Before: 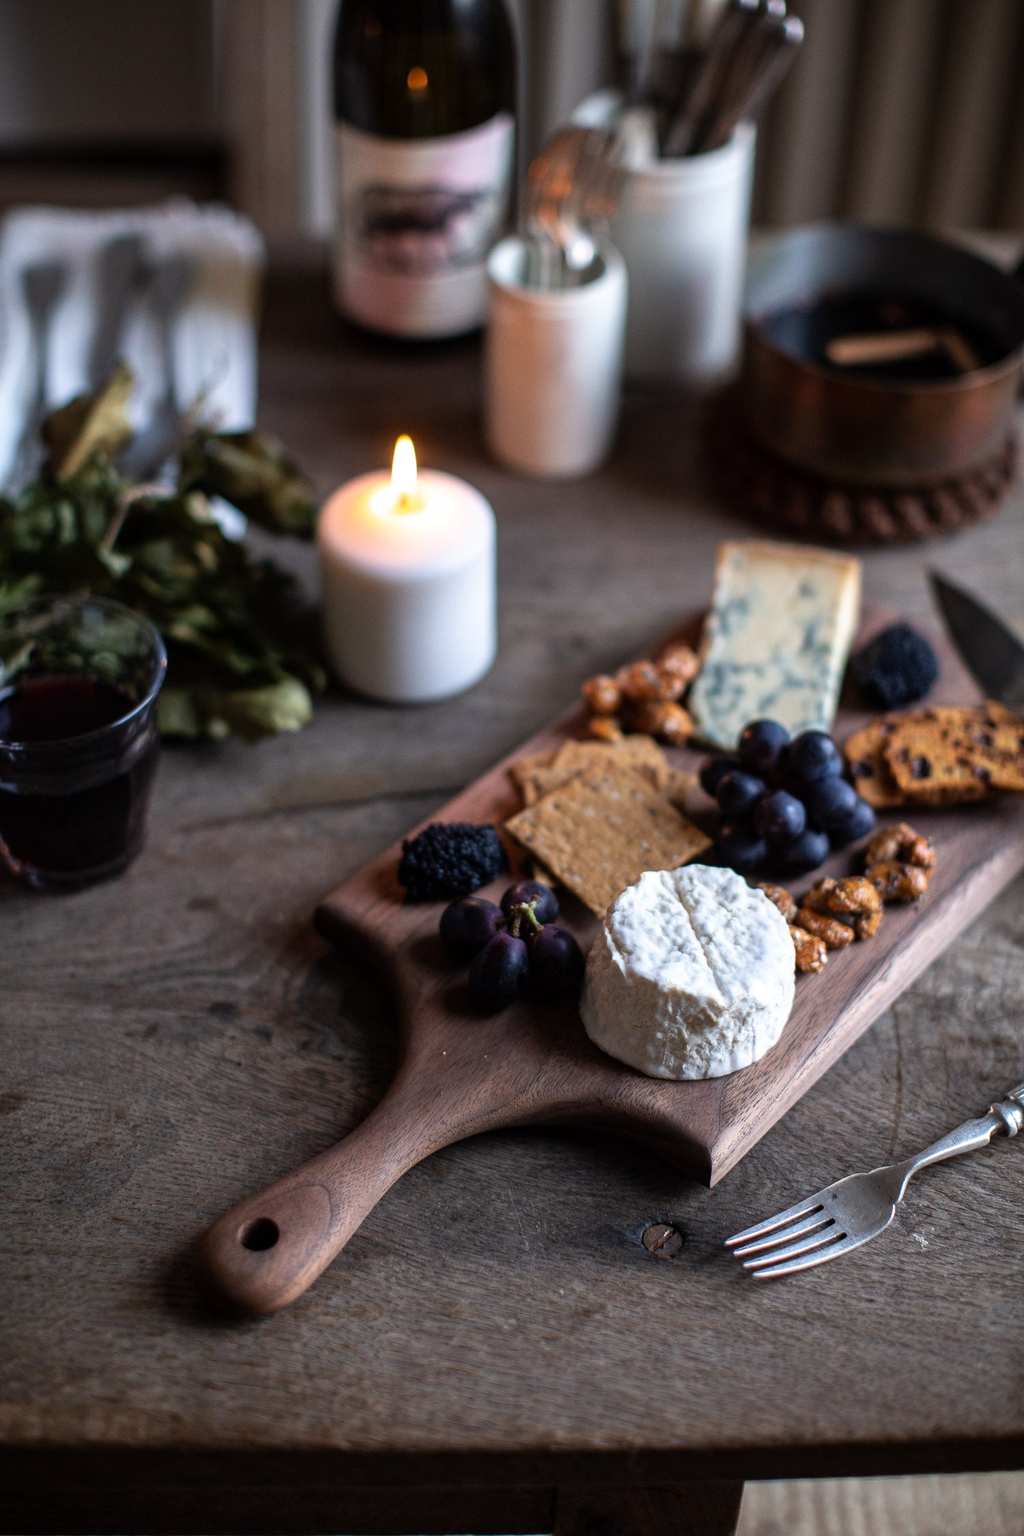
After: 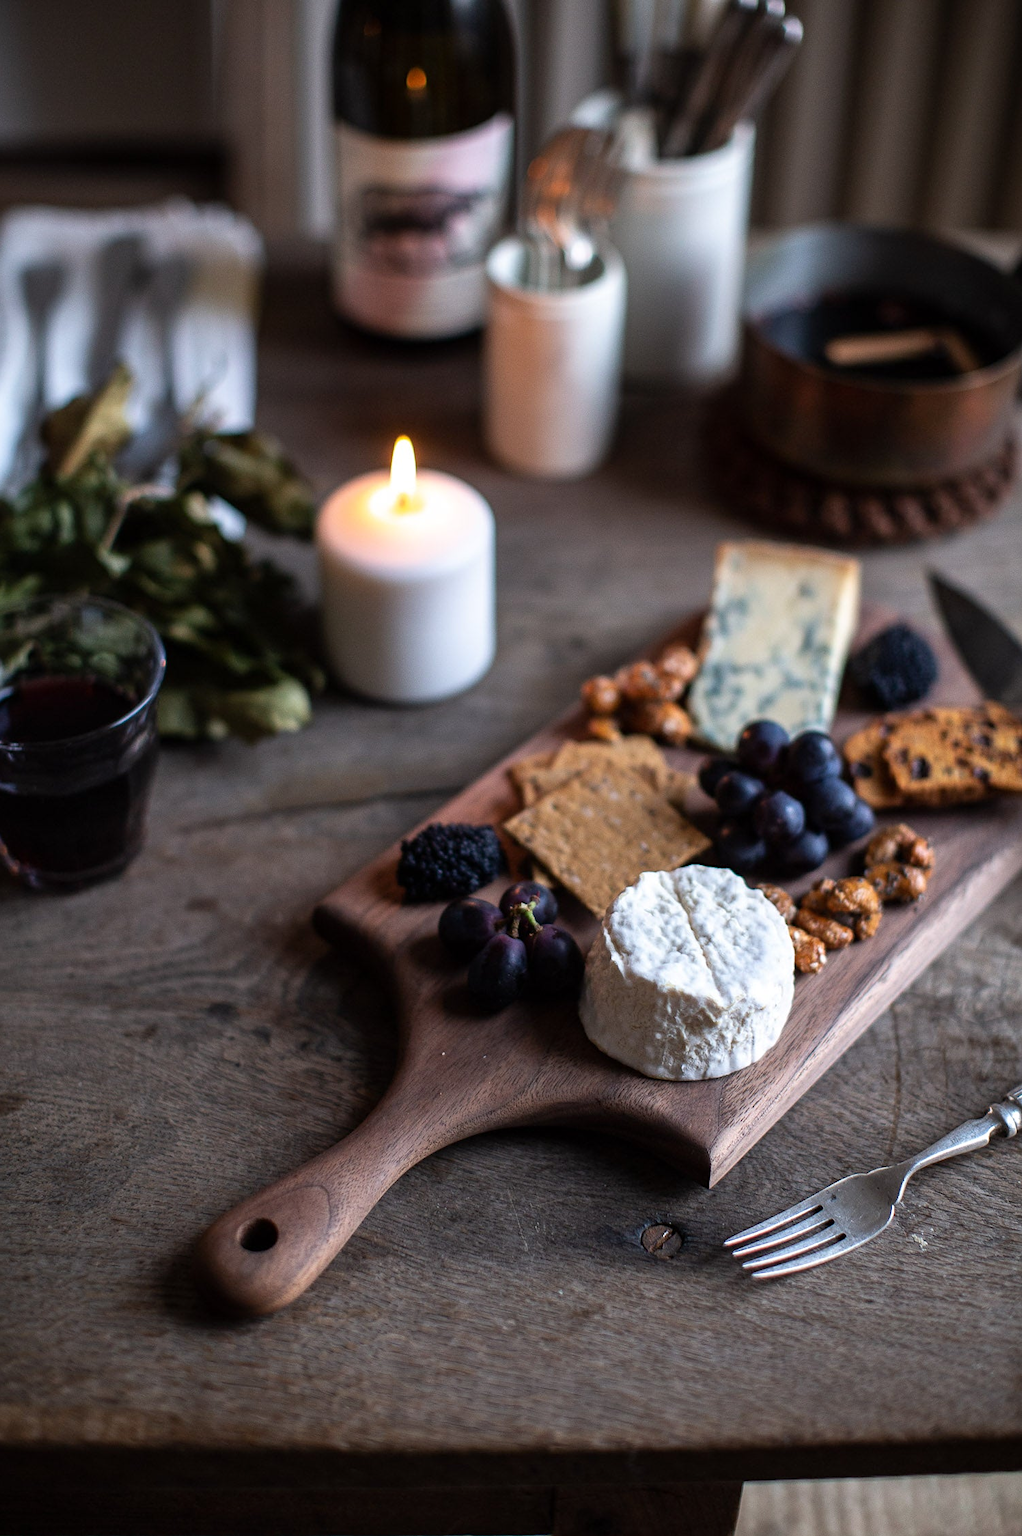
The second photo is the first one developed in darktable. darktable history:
crop and rotate: left 0.197%, bottom 0.011%
sharpen: amount 0.213
